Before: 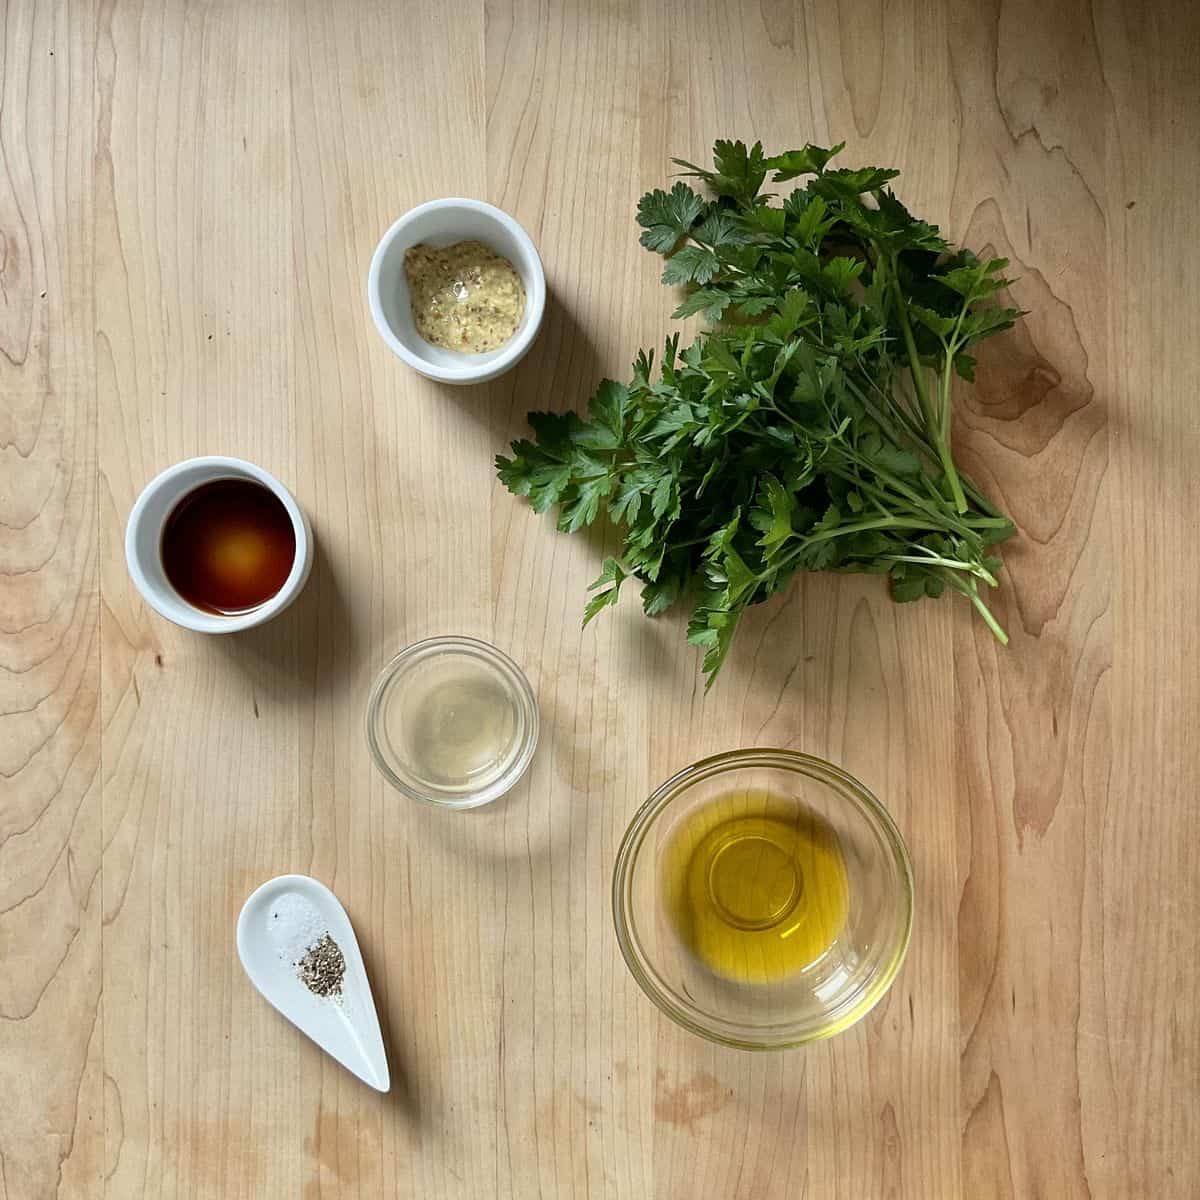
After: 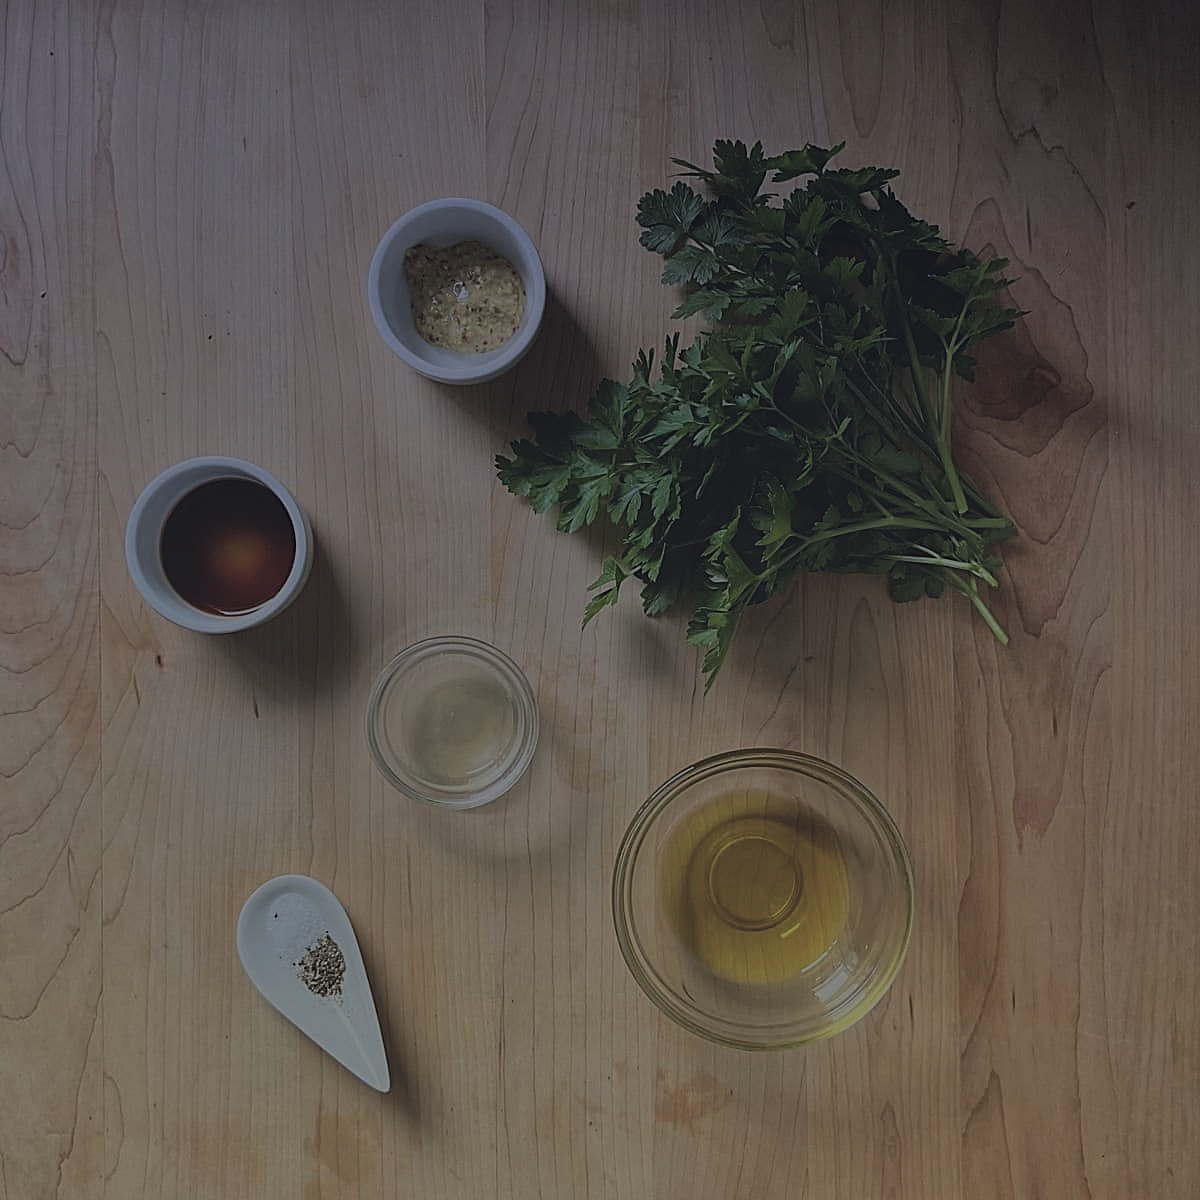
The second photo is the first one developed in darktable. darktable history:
exposure: black level correction -0.071, exposure 0.5 EV, compensate highlight preservation false
bloom: size 40%
color balance rgb: perceptual brilliance grading › global brilliance -48.39%
velvia: on, module defaults
graduated density: hue 238.83°, saturation 50%
sharpen: amount 0.75
filmic rgb: black relative exposure -7.65 EV, white relative exposure 4.56 EV, hardness 3.61
